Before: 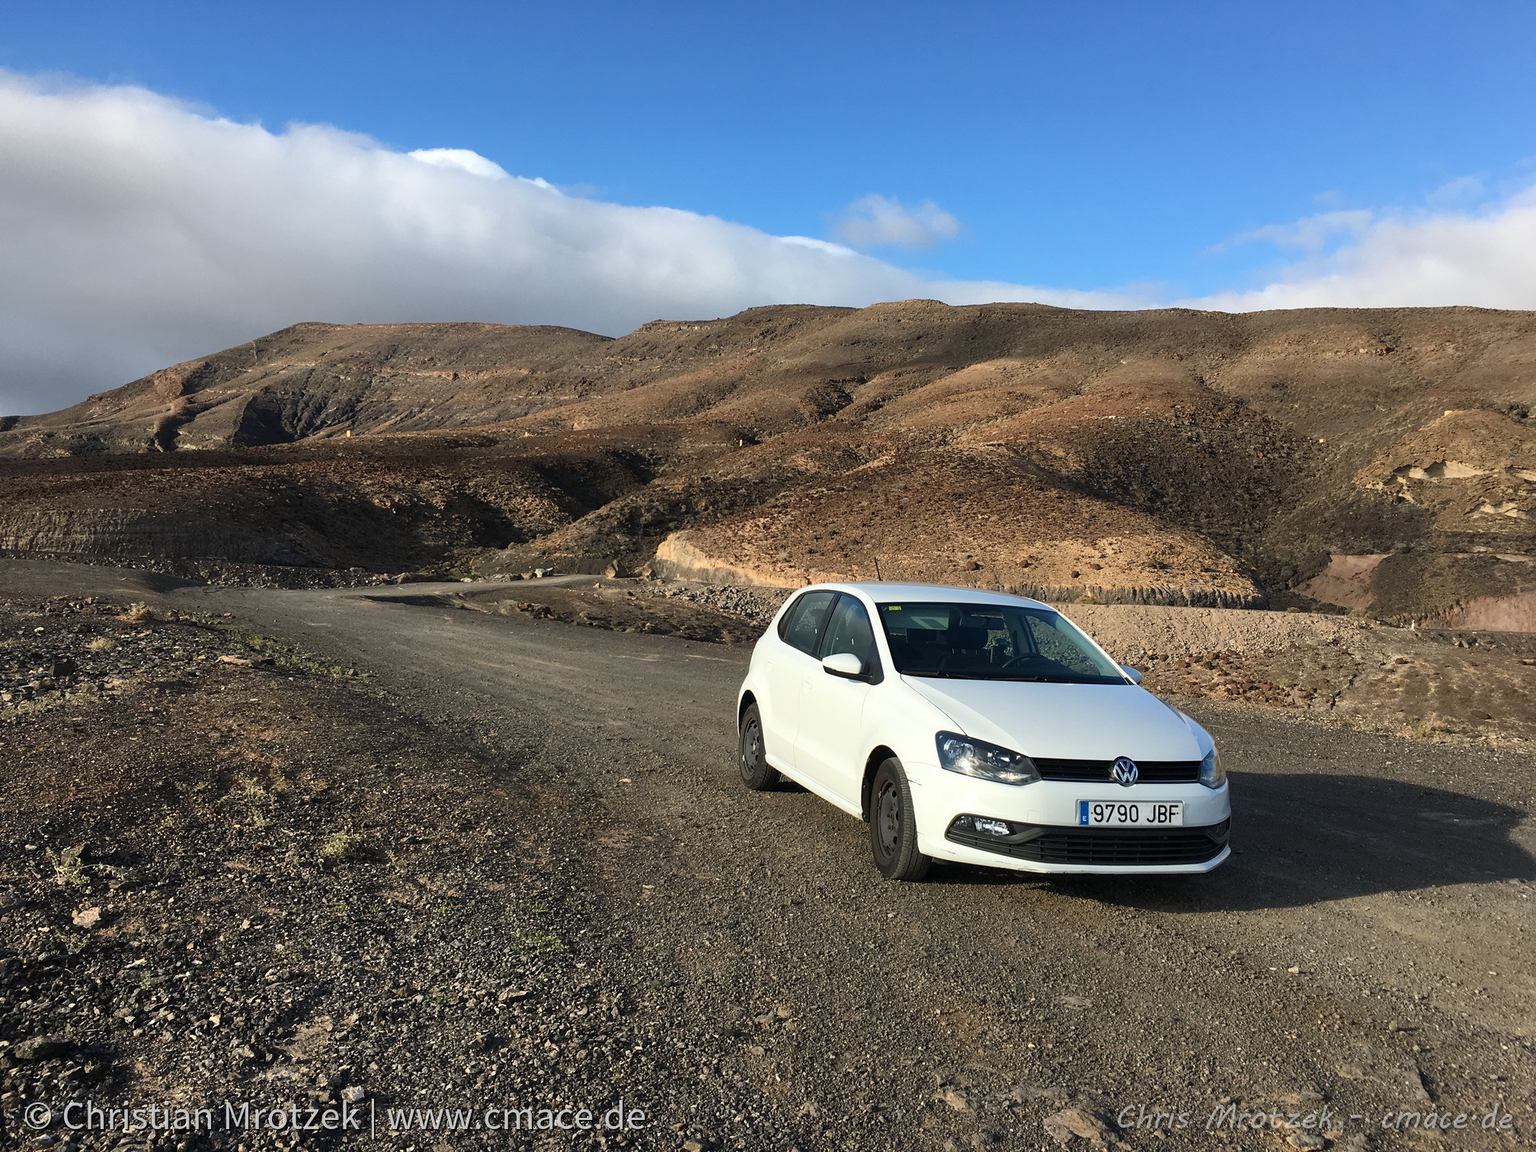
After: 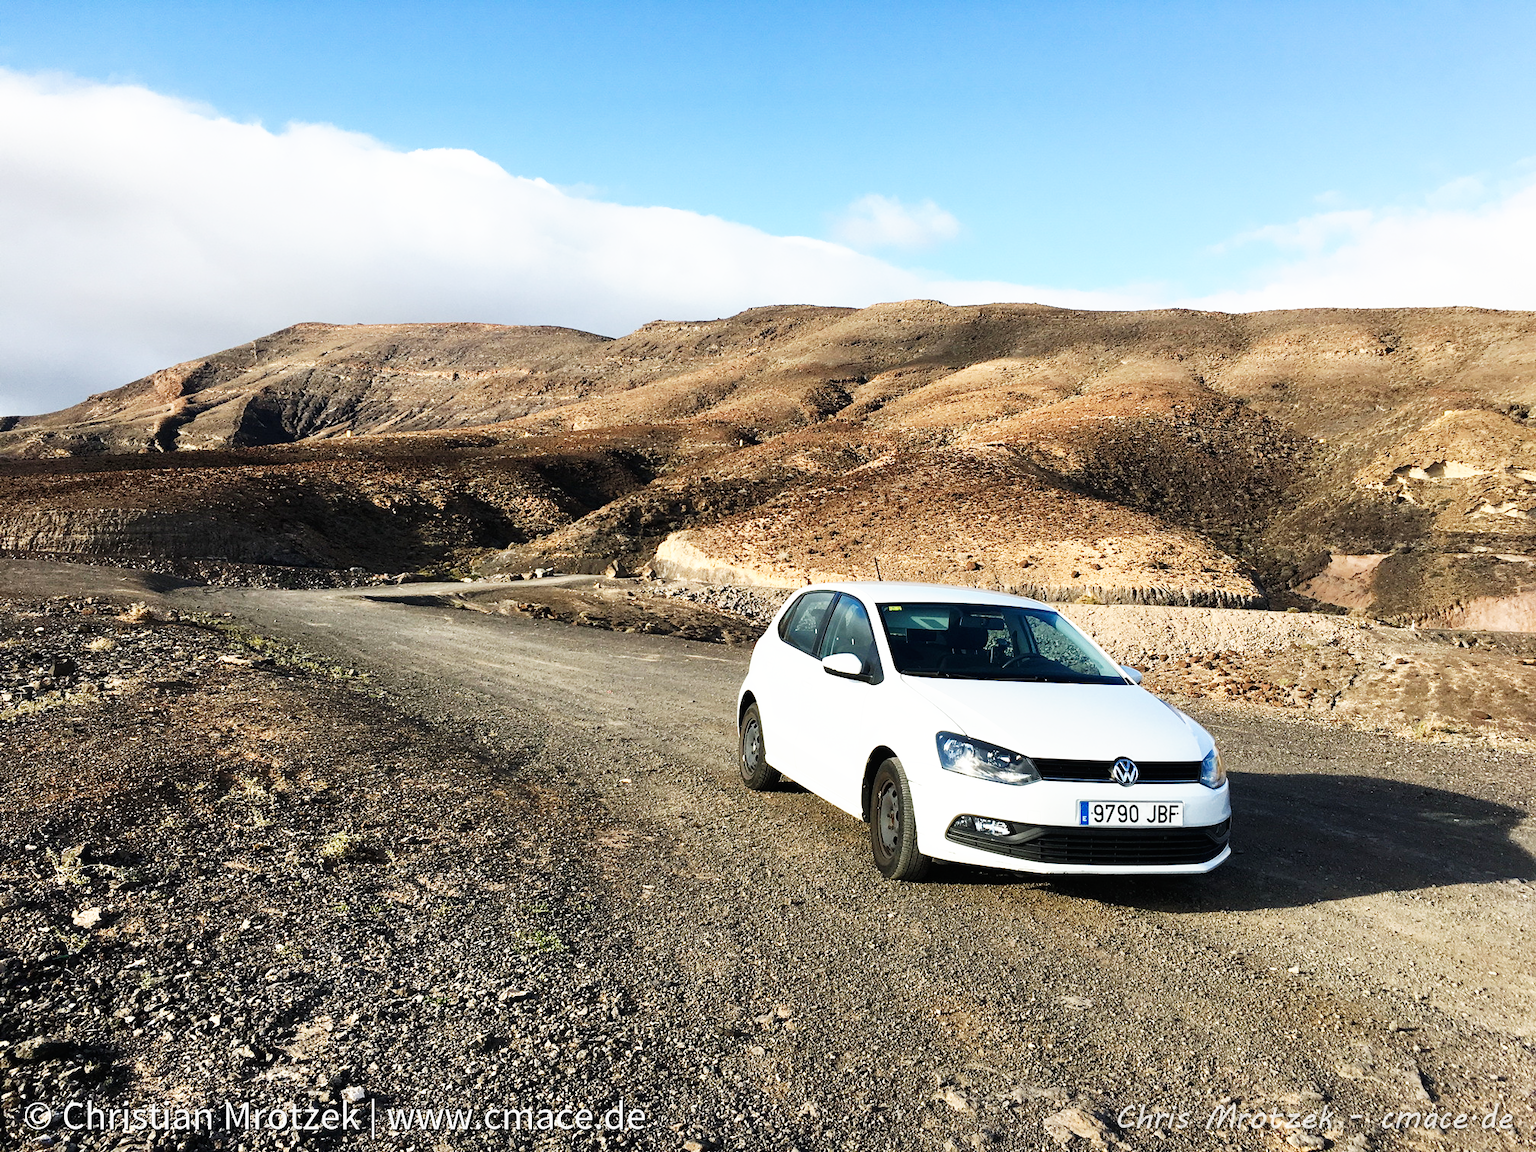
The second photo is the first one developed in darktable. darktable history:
contrast brightness saturation: contrast 0.01, saturation -0.05
base curve: curves: ch0 [(0, 0) (0.007, 0.004) (0.027, 0.03) (0.046, 0.07) (0.207, 0.54) (0.442, 0.872) (0.673, 0.972) (1, 1)], preserve colors none
